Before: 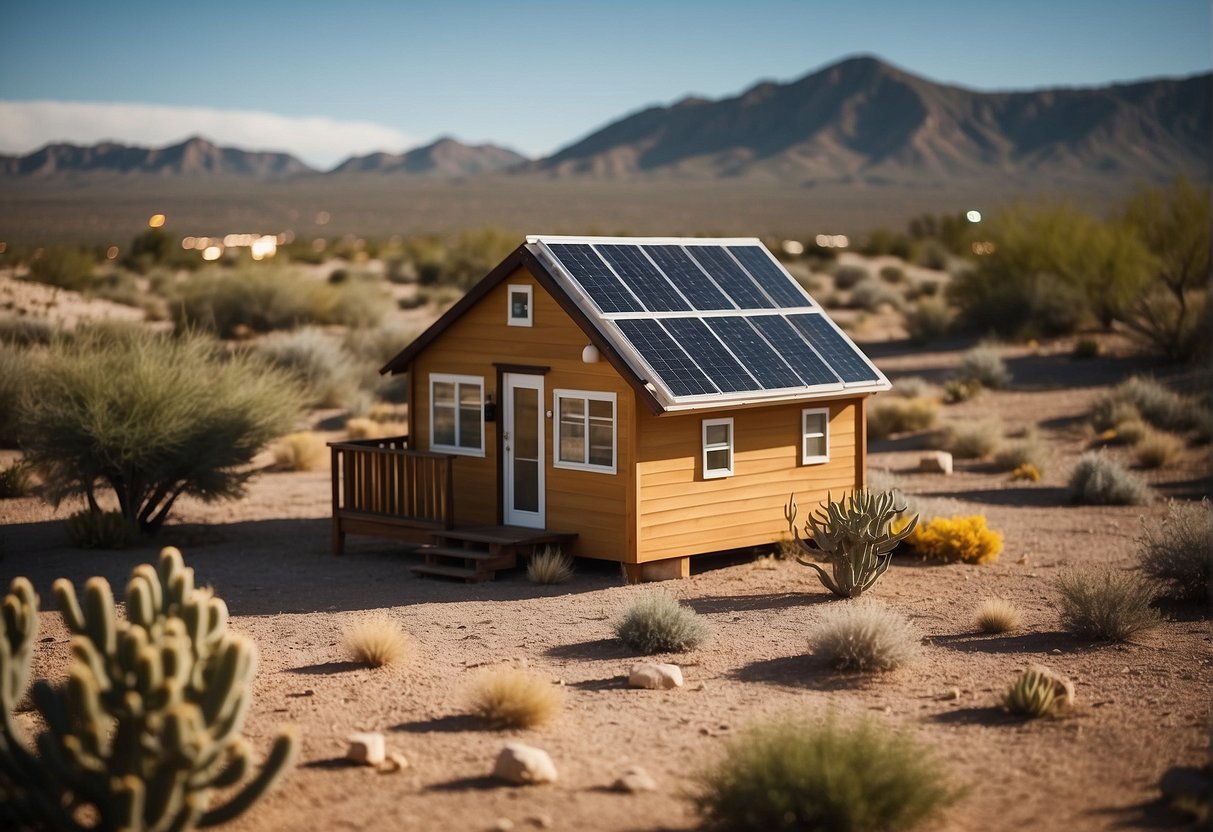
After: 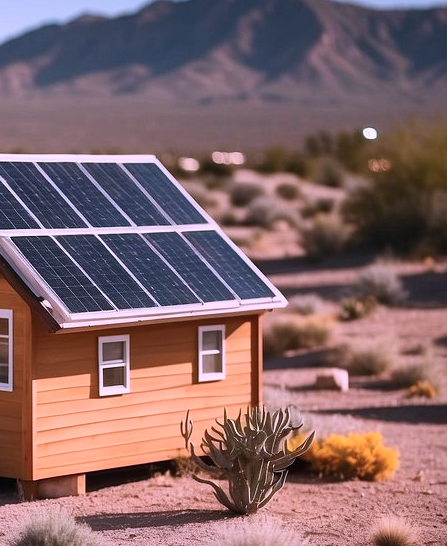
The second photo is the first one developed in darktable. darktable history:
crop and rotate: left 49.849%, top 10.093%, right 13.256%, bottom 24.226%
color correction: highlights a* 15.13, highlights b* -24.54
contrast brightness saturation: contrast 0.103, brightness 0.038, saturation 0.094
